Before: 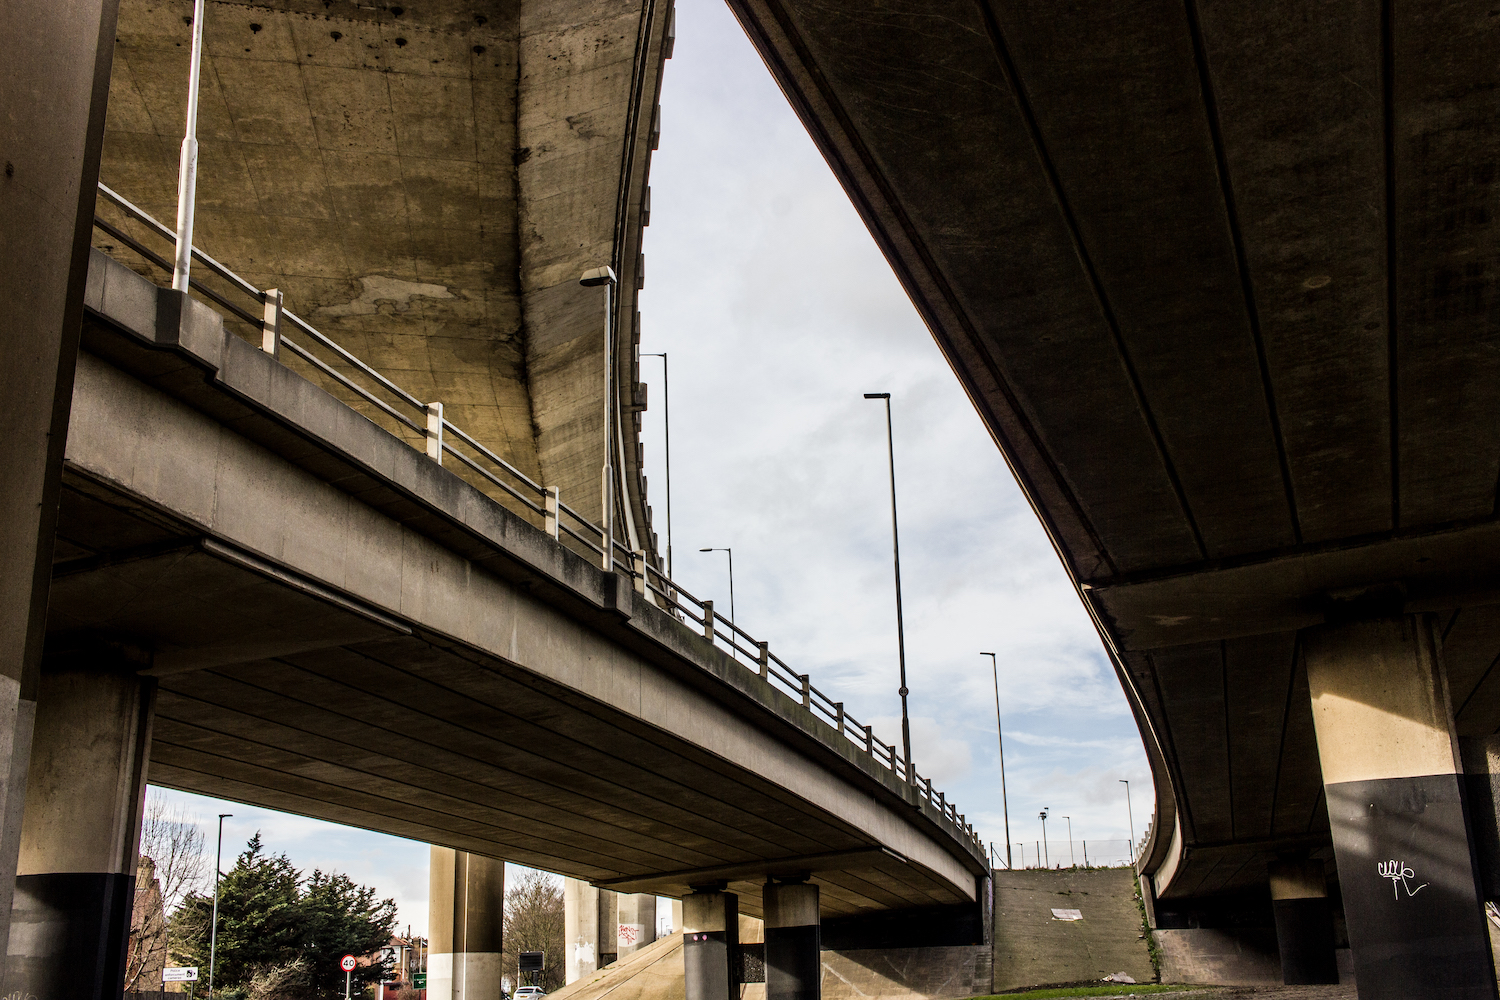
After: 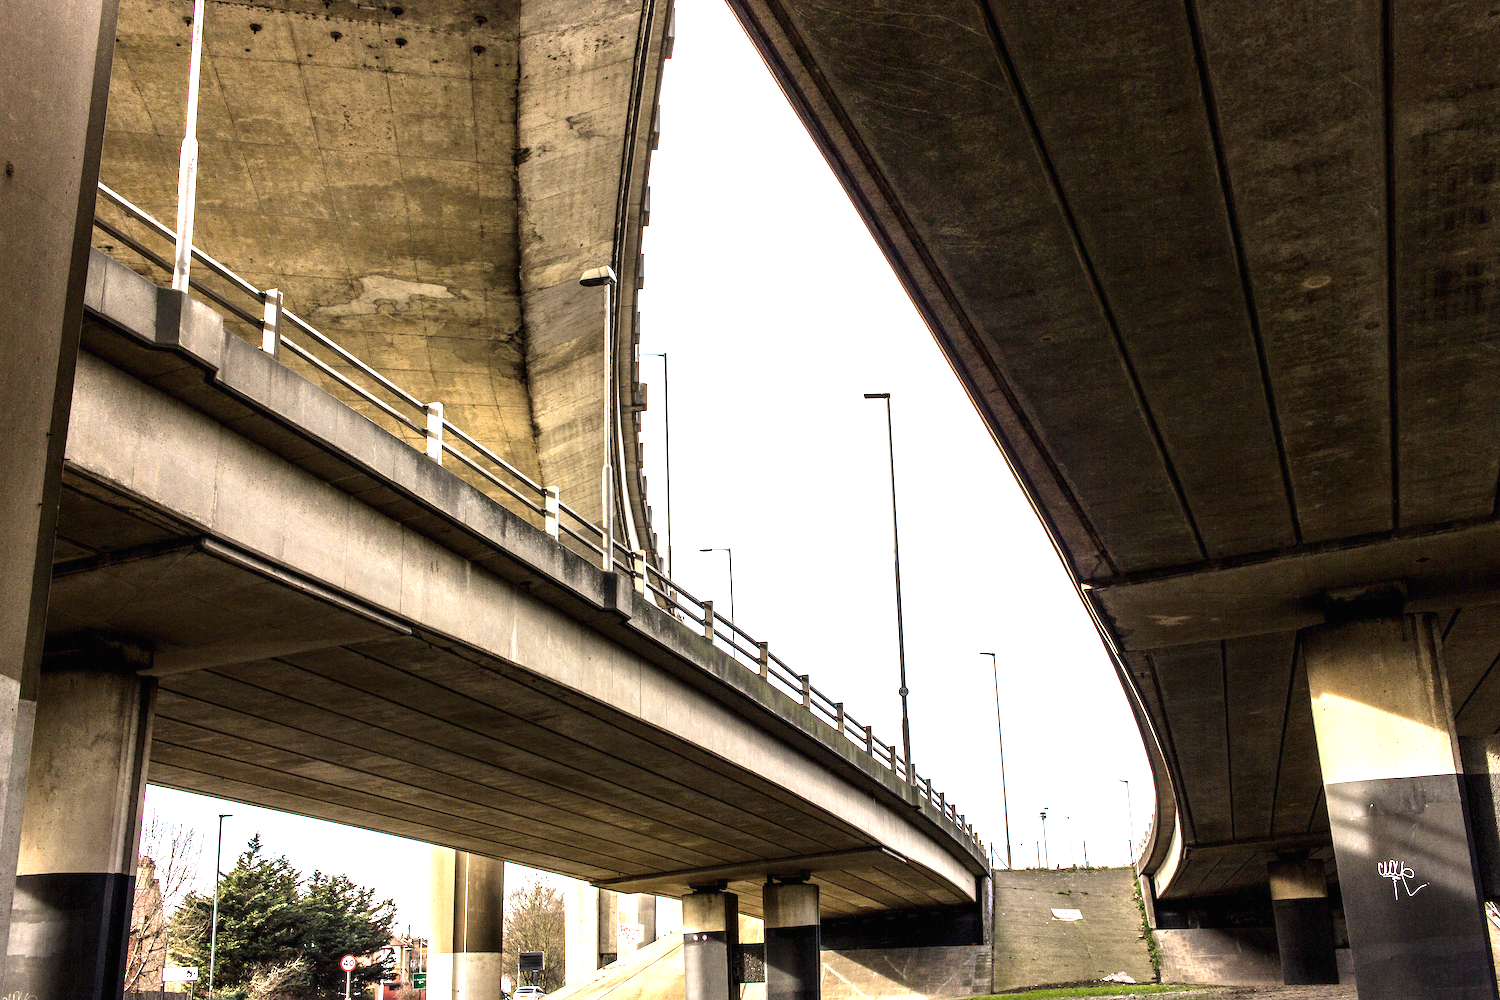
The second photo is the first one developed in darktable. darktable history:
levels: levels [0, 0.478, 1]
exposure: black level correction 0, exposure 1.379 EV, compensate exposure bias true, compensate highlight preservation false
color zones: curves: ch1 [(0, 0.469) (0.001, 0.469) (0.12, 0.446) (0.248, 0.469) (0.5, 0.5) (0.748, 0.5) (0.999, 0.469) (1, 0.469)]
